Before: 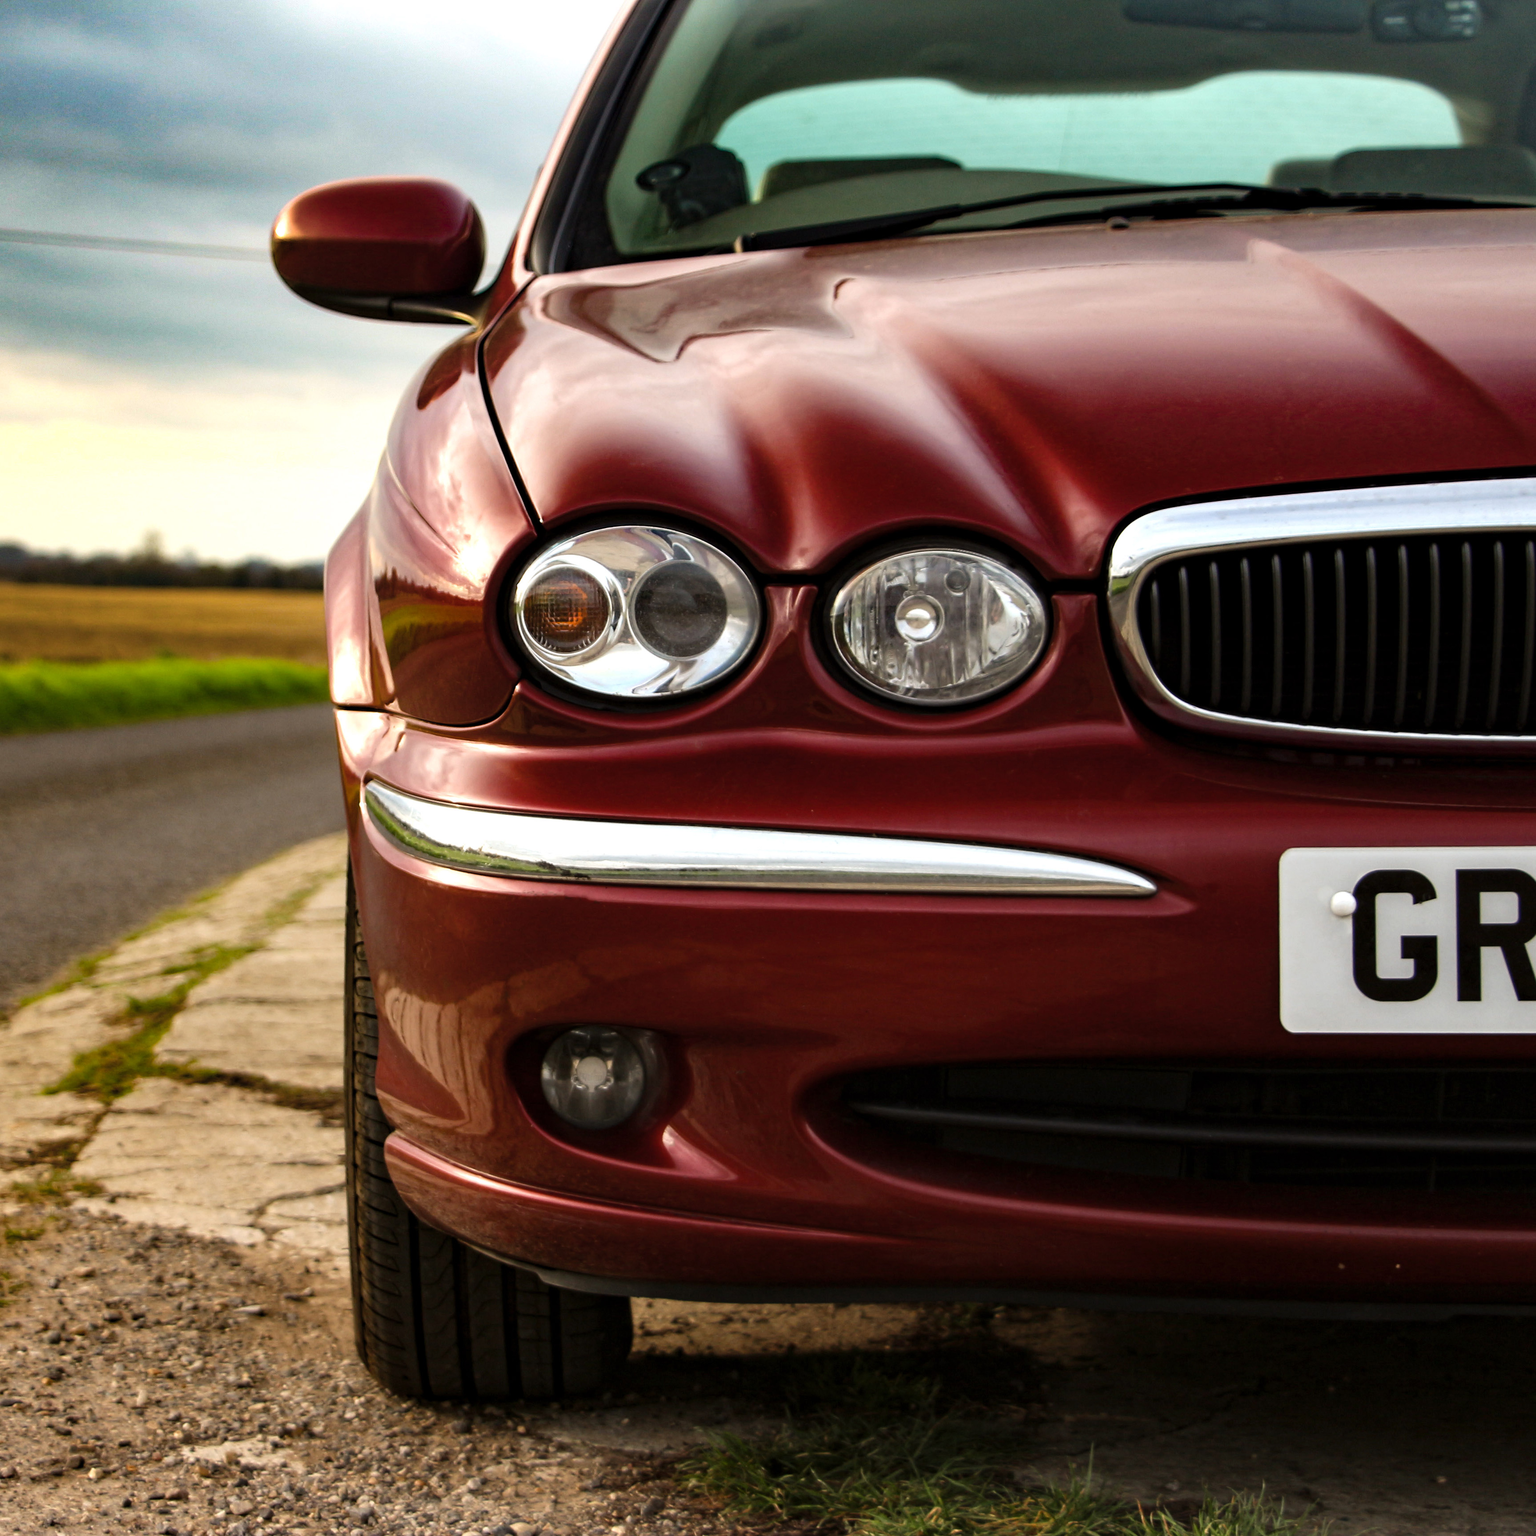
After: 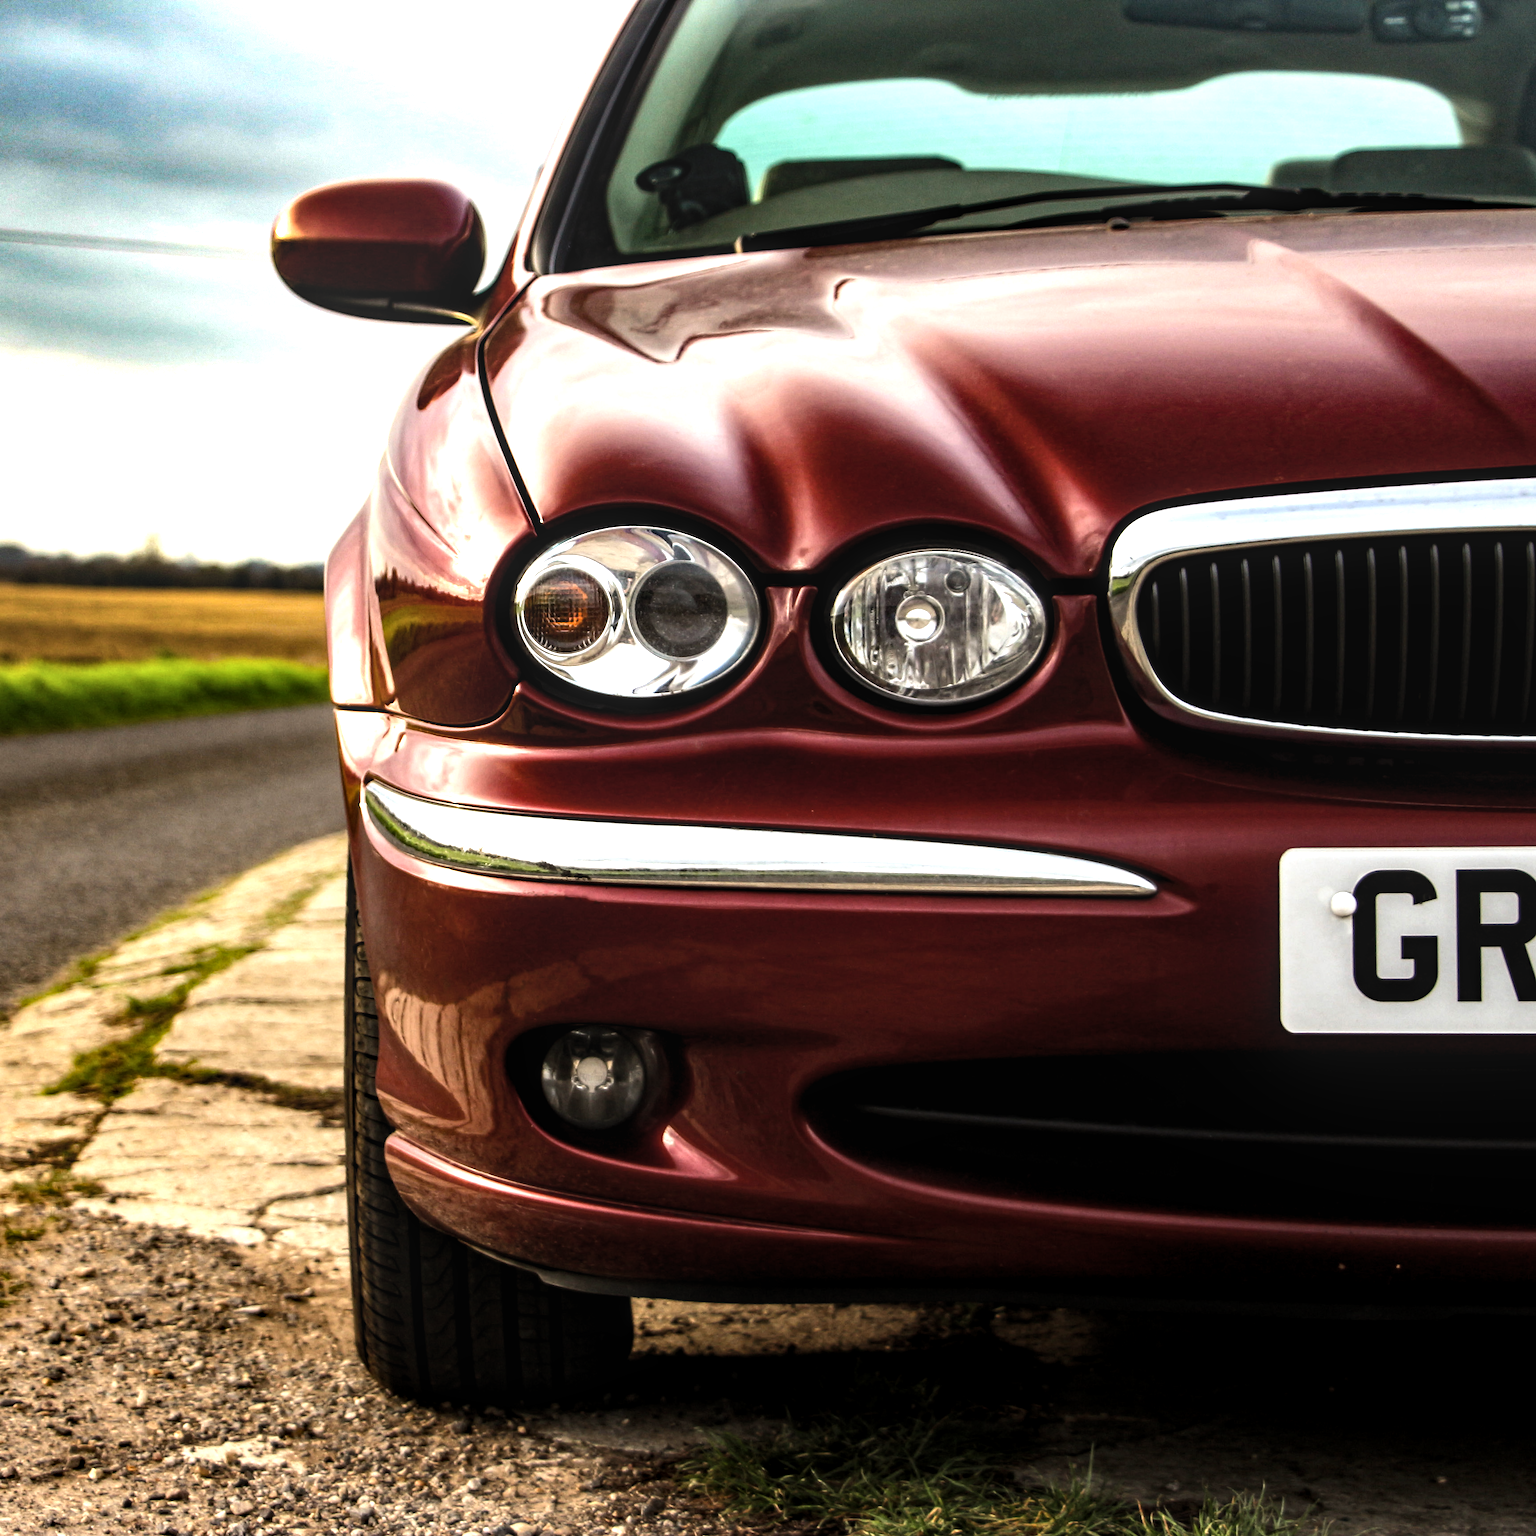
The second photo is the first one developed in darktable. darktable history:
local contrast: on, module defaults
levels: levels [0.016, 0.484, 0.953]
tone equalizer: -8 EV -0.75 EV, -7 EV -0.7 EV, -6 EV -0.6 EV, -5 EV -0.4 EV, -3 EV 0.4 EV, -2 EV 0.6 EV, -1 EV 0.7 EV, +0 EV 0.75 EV, edges refinement/feathering 500, mask exposure compensation -1.57 EV, preserve details no
